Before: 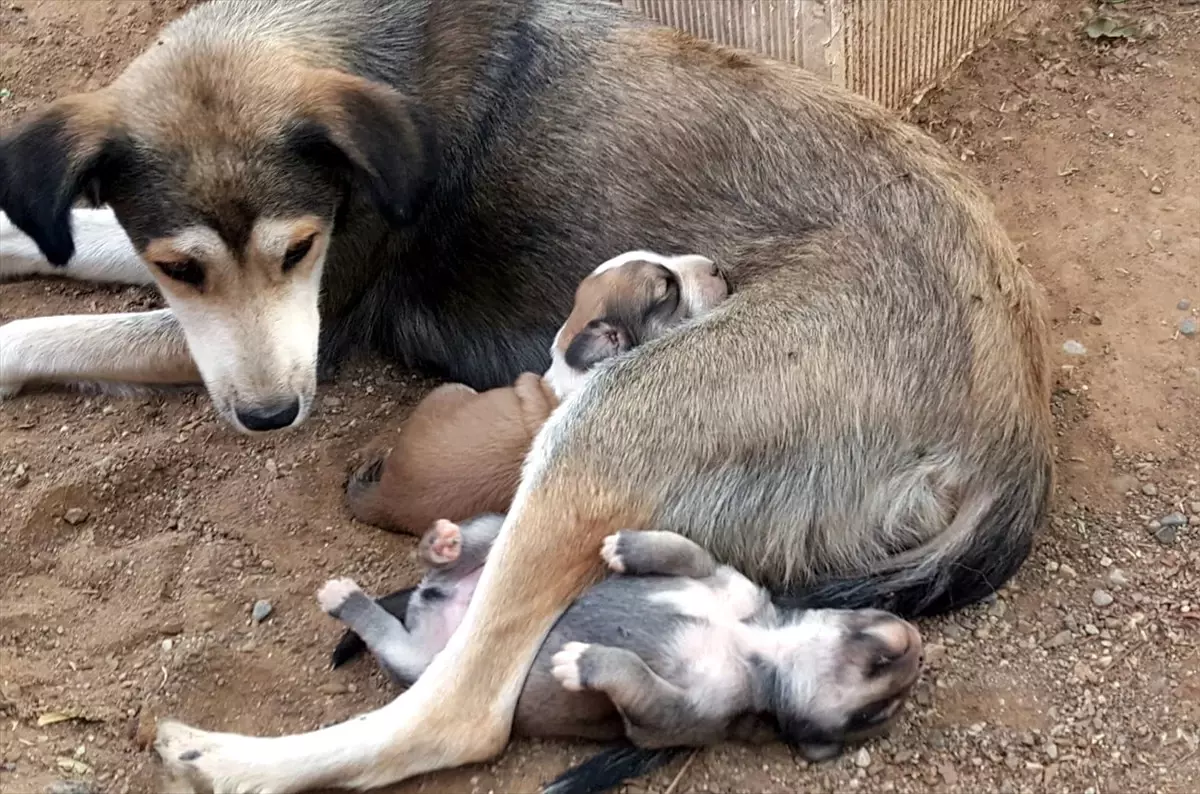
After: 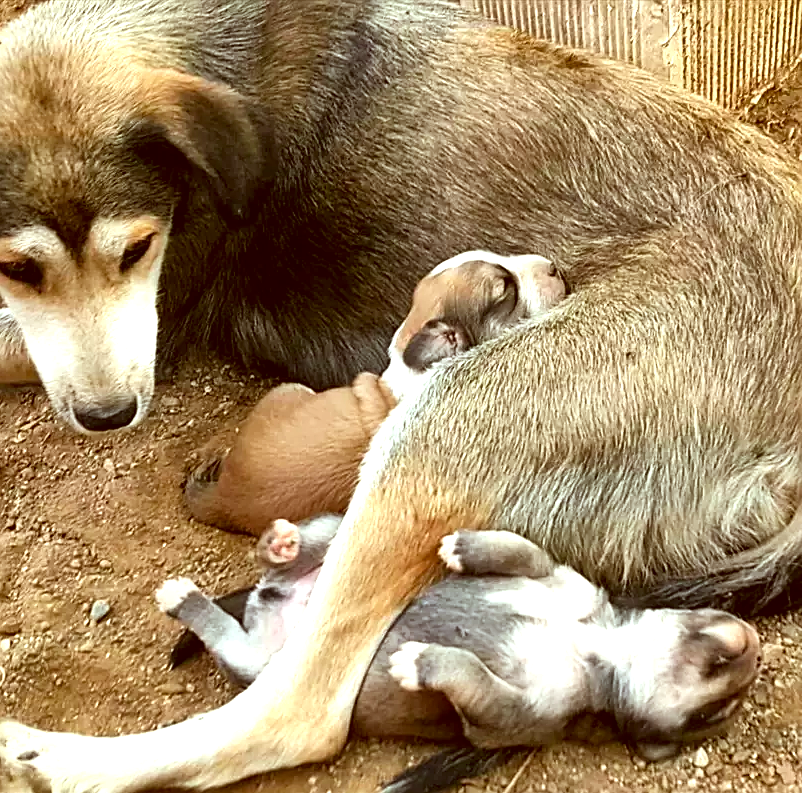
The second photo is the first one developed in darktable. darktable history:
shadows and highlights: highlights color adjustment 41.91%, soften with gaussian
exposure: exposure 0.724 EV, compensate highlight preservation false
color correction: highlights a* -5.58, highlights b* 9.79, shadows a* 9.21, shadows b* 25.02
contrast brightness saturation: contrast 0.083, saturation 0.197
sharpen: on, module defaults
crop and rotate: left 13.523%, right 19.634%
